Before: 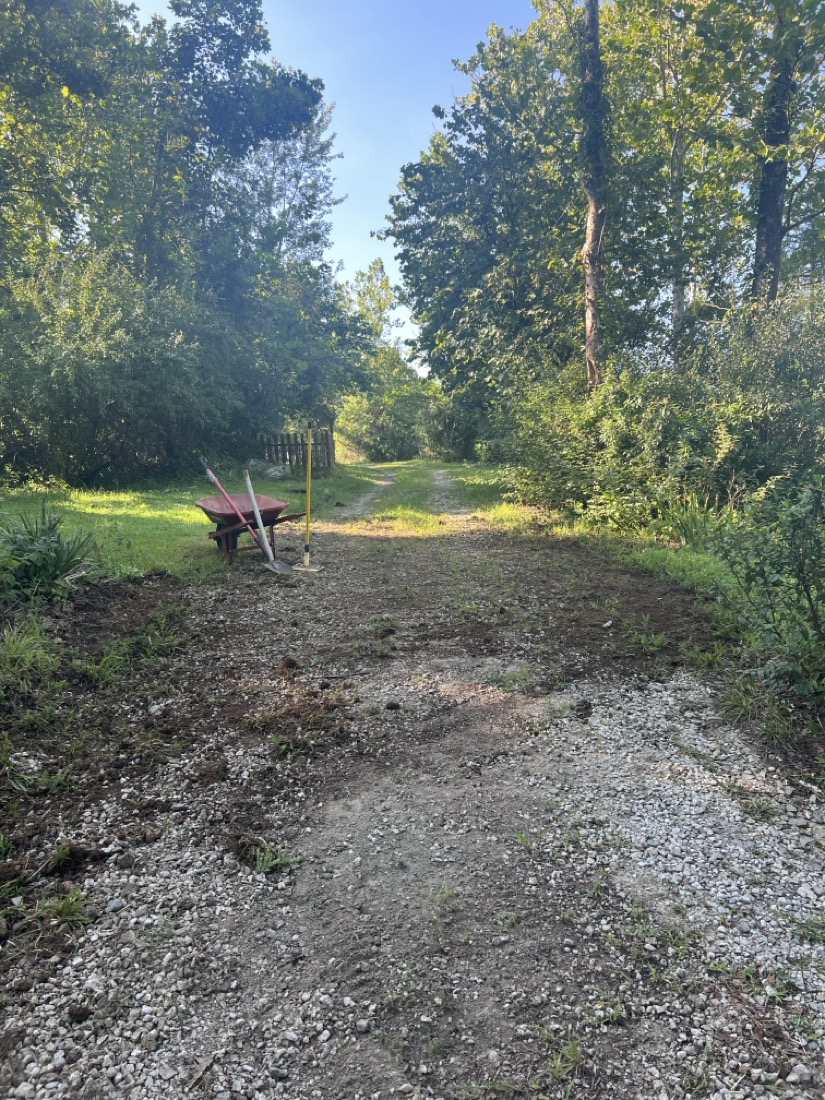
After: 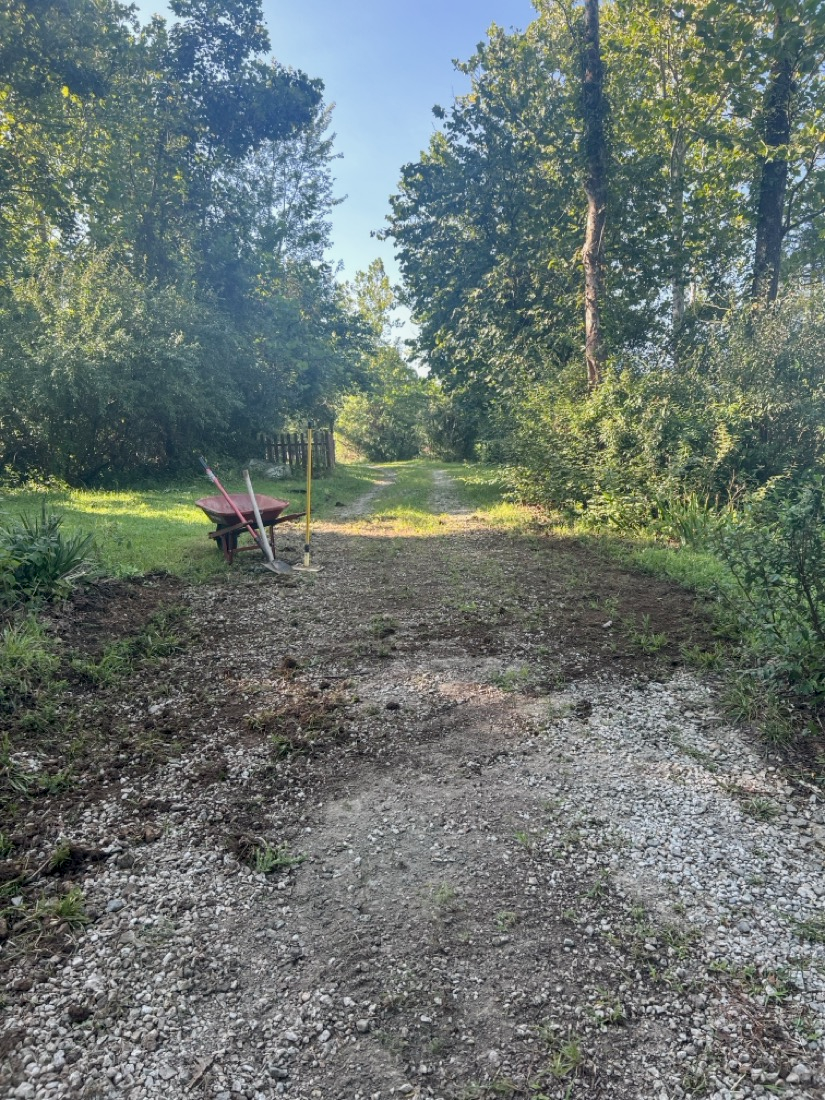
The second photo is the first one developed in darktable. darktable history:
color balance: contrast -15%
local contrast: detail 130%
